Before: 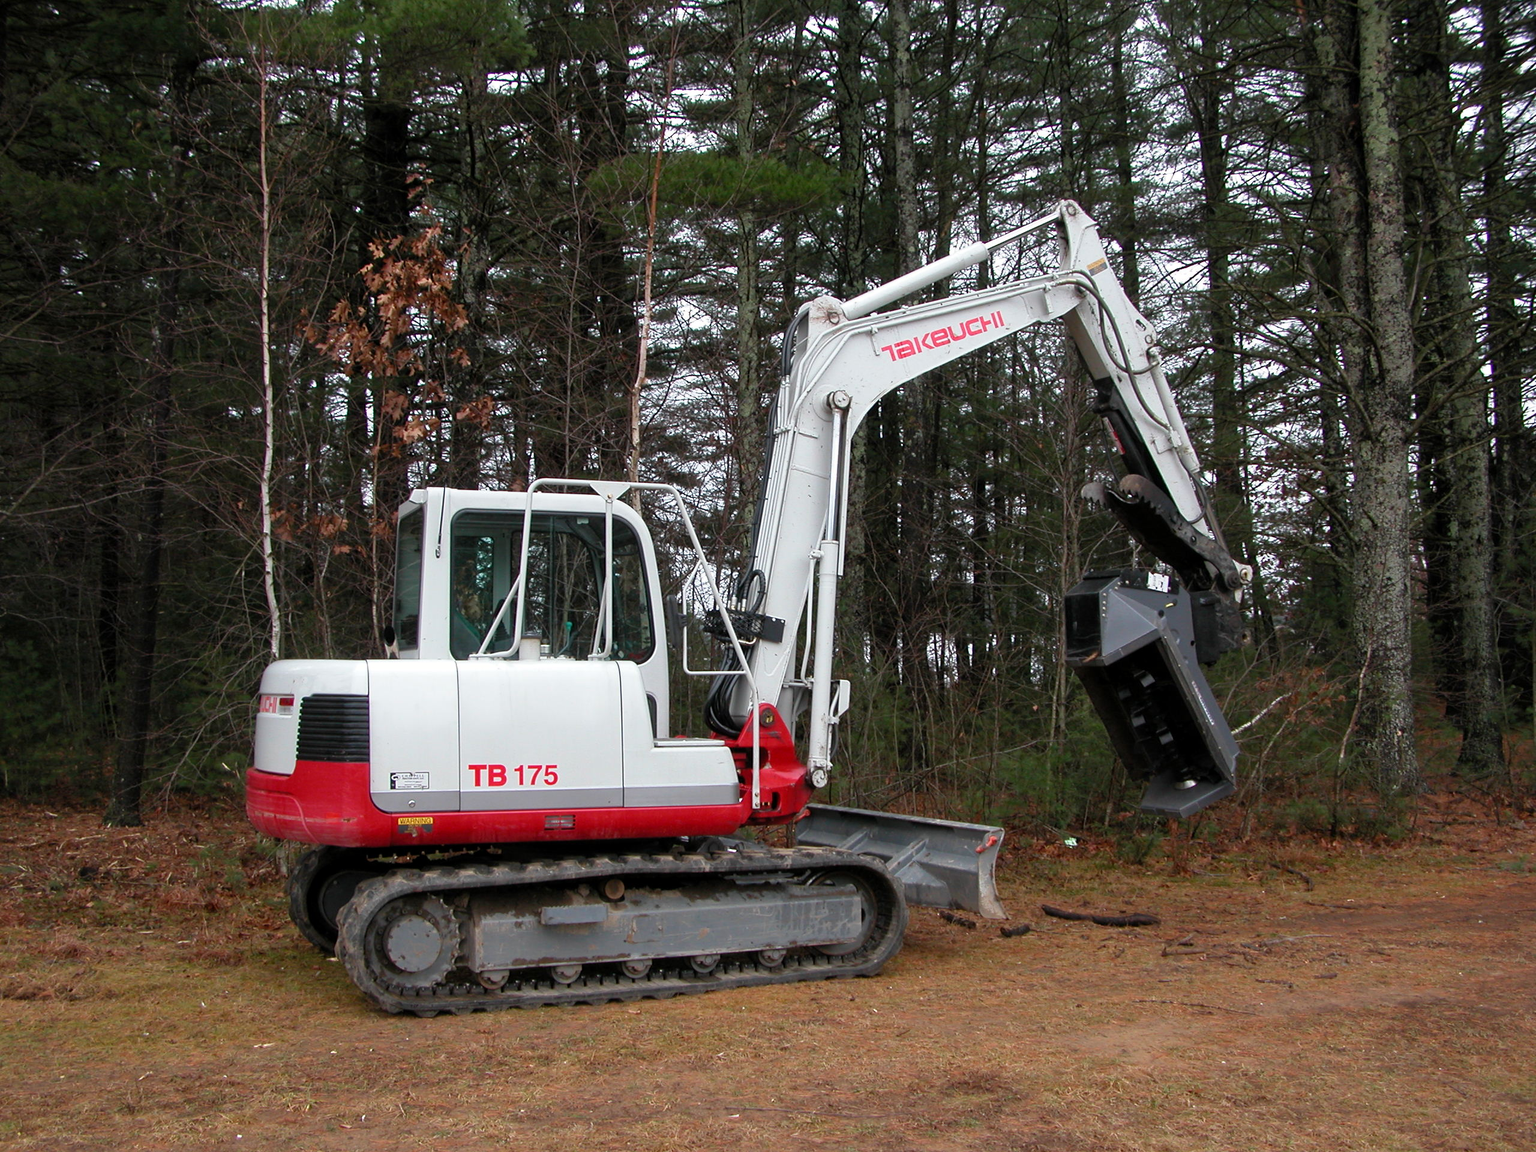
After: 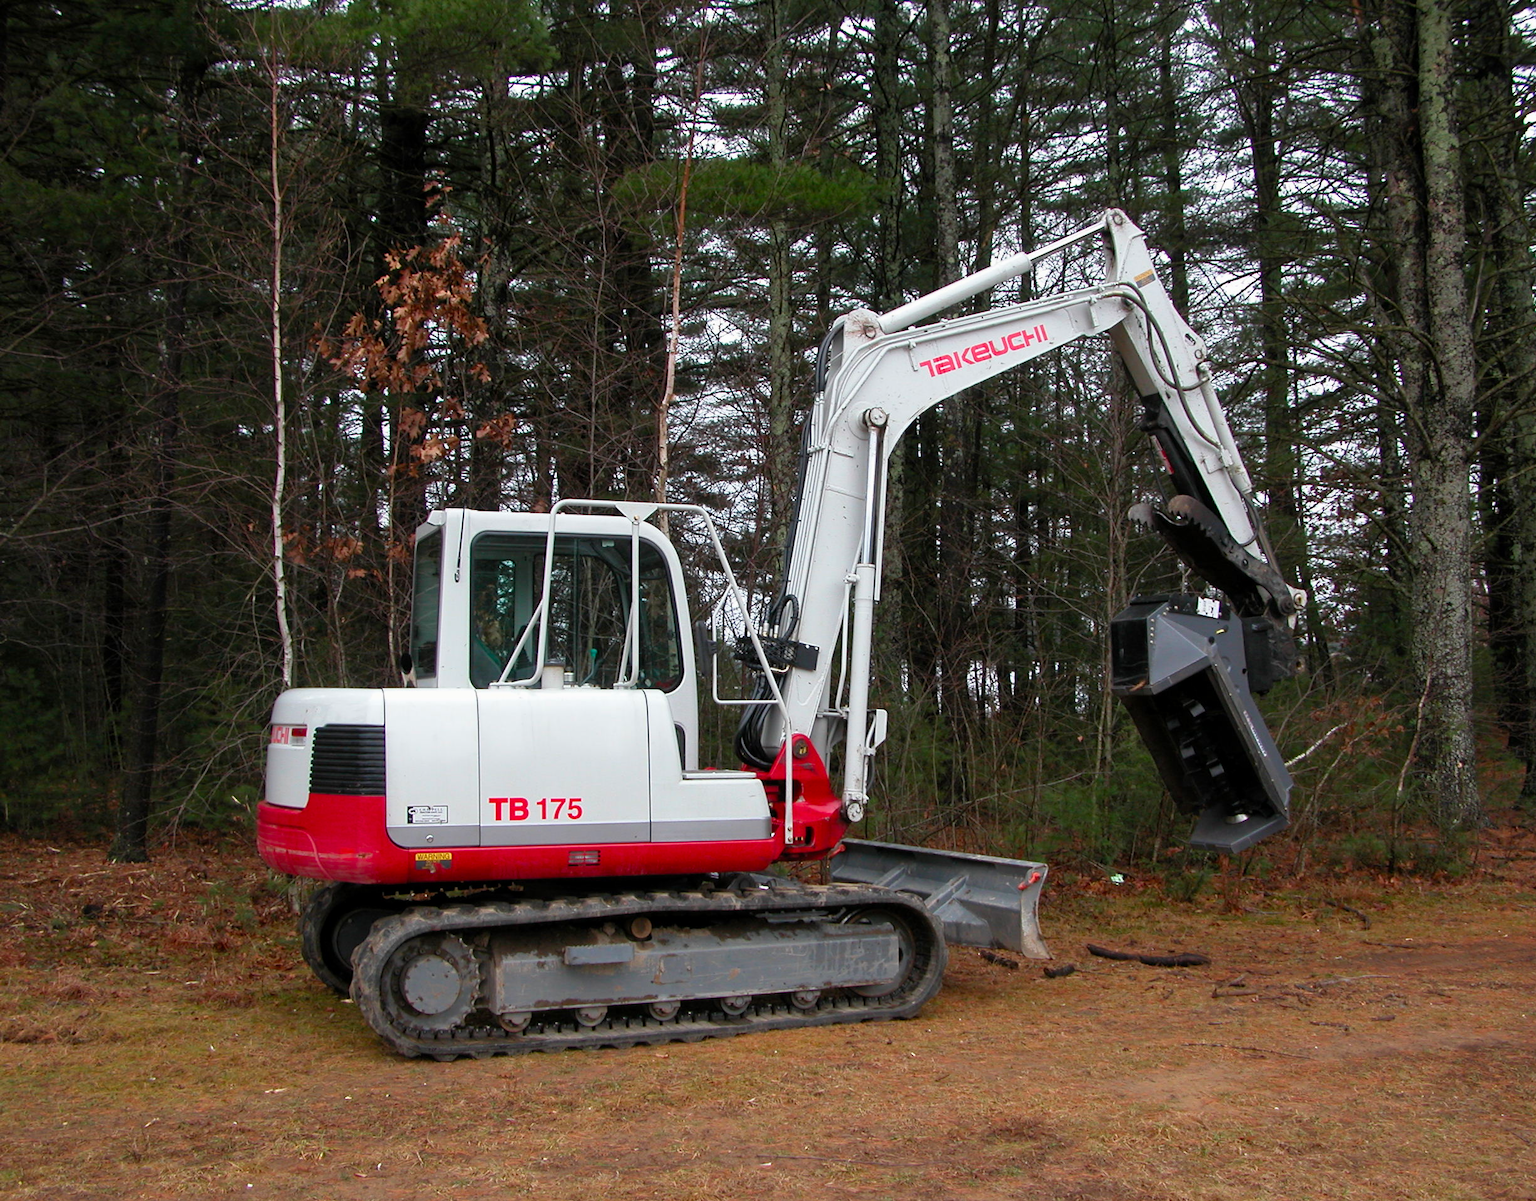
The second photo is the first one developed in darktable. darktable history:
crop: right 4.126%, bottom 0.031%
contrast brightness saturation: contrast 0.04, saturation 0.16
exposure: exposure -0.04 EV, compensate highlight preservation false
